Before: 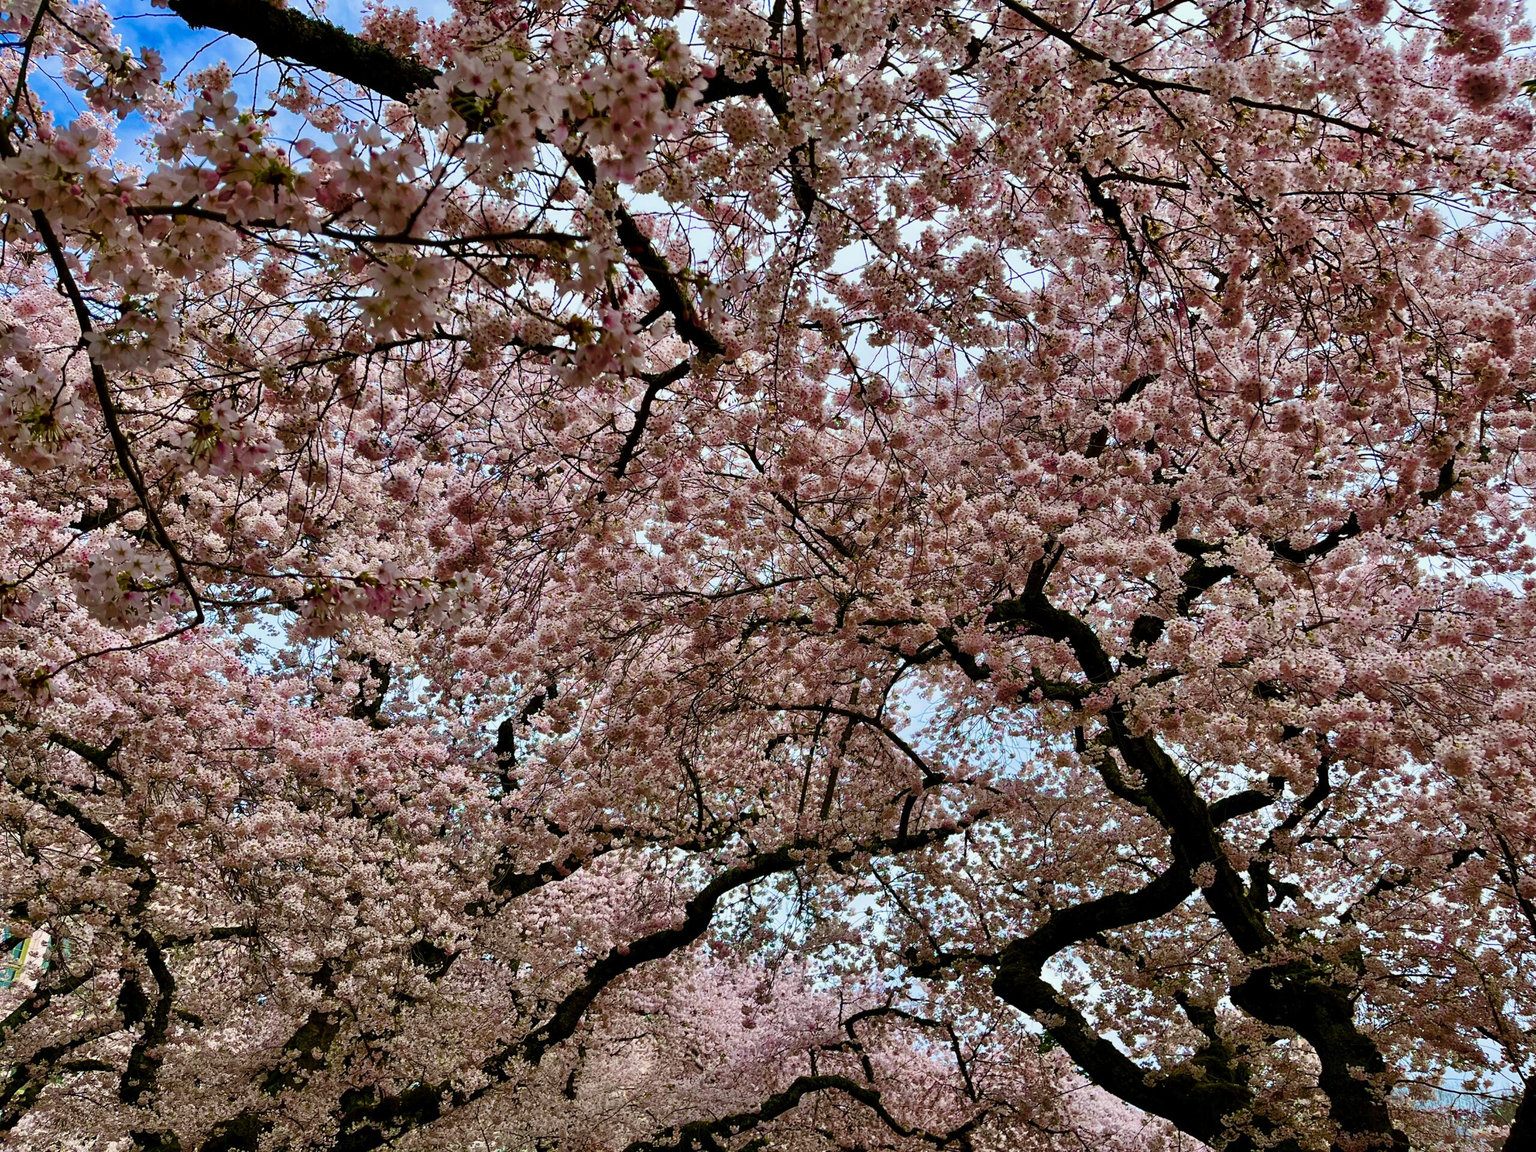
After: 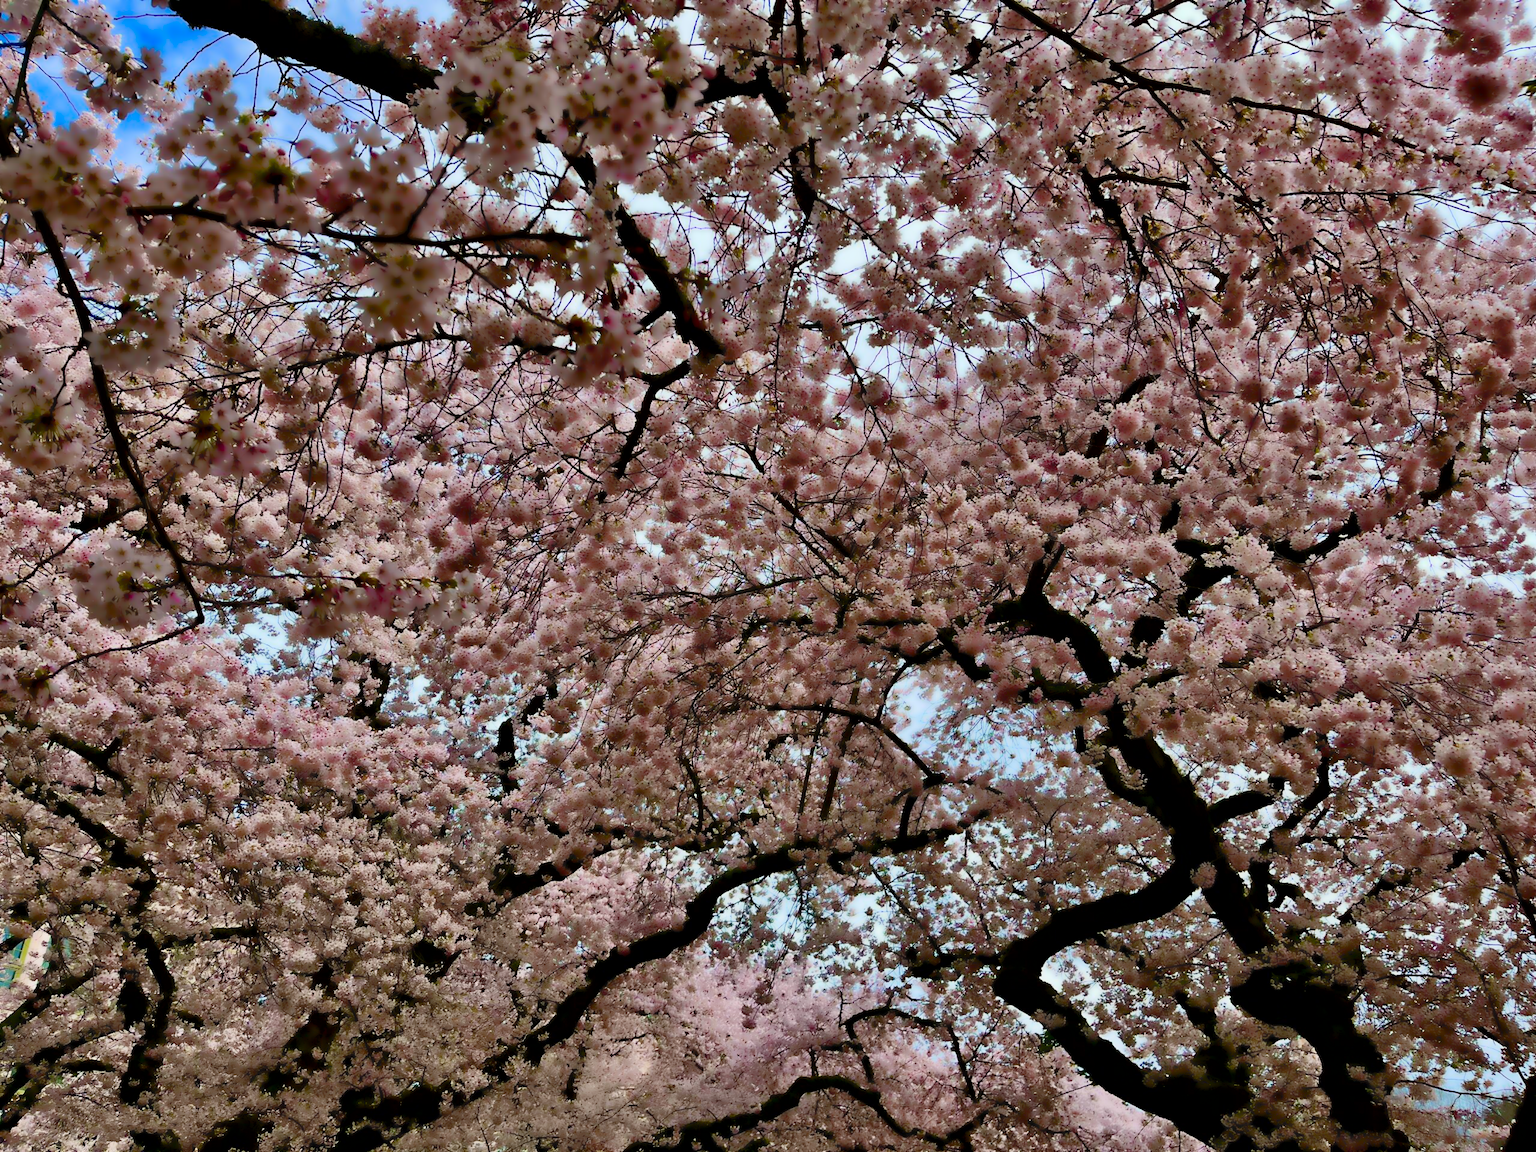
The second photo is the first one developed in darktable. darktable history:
local contrast: mode bilateral grid, contrast 20, coarseness 50, detail 130%, midtone range 0.2
lowpass: radius 4, soften with bilateral filter, unbound 0
